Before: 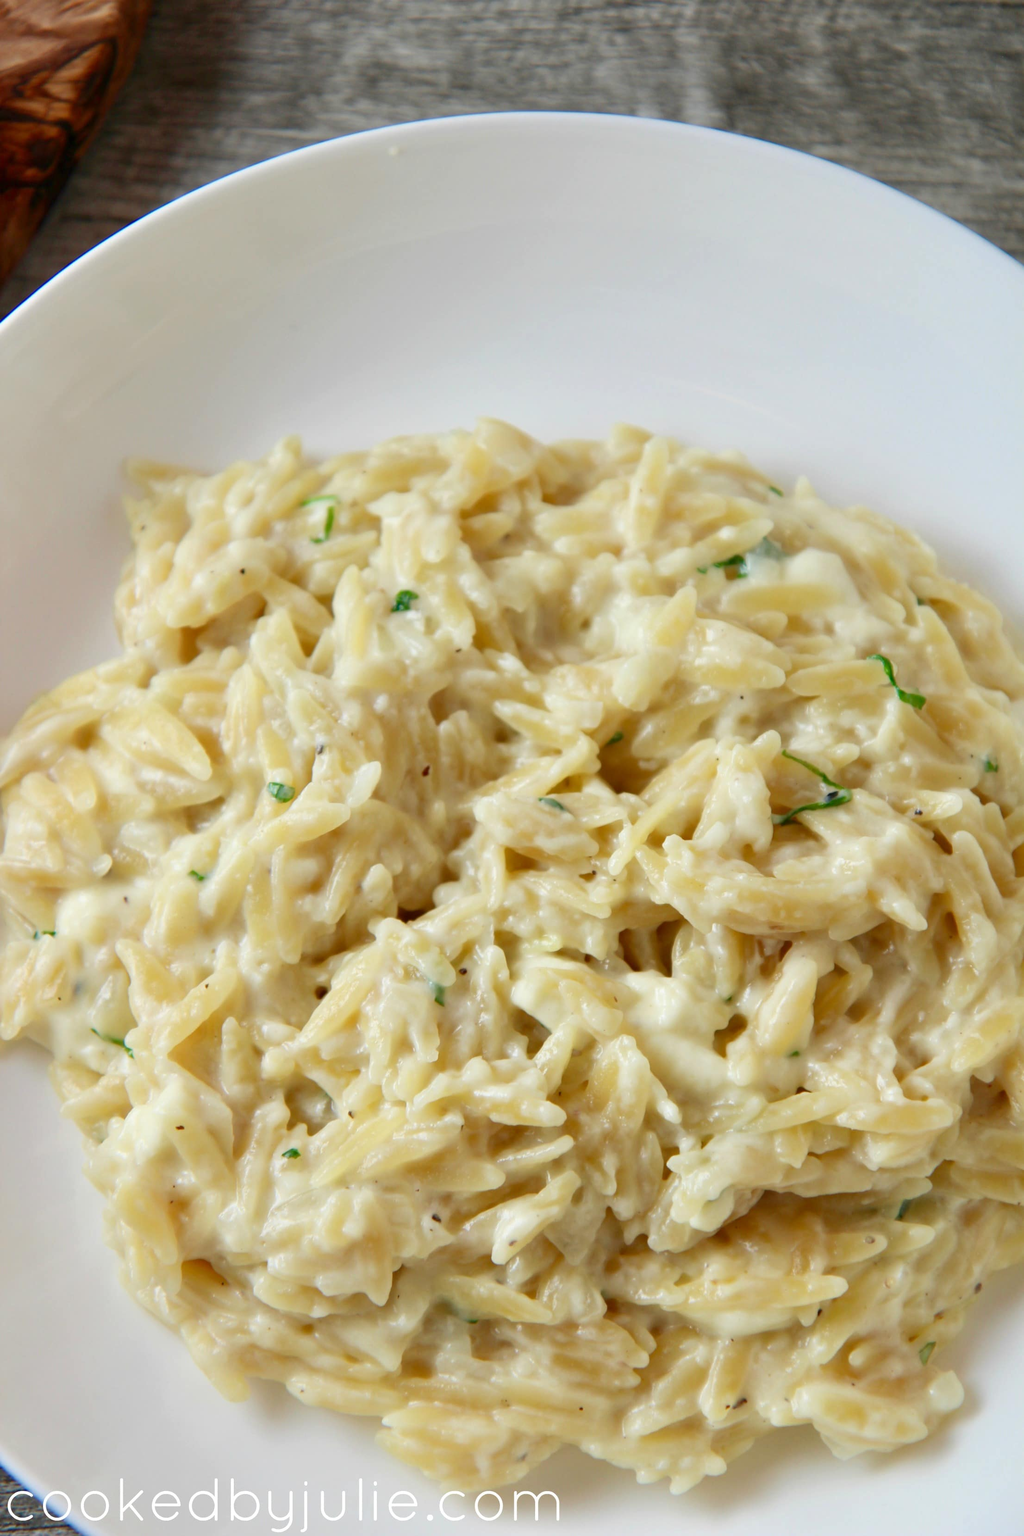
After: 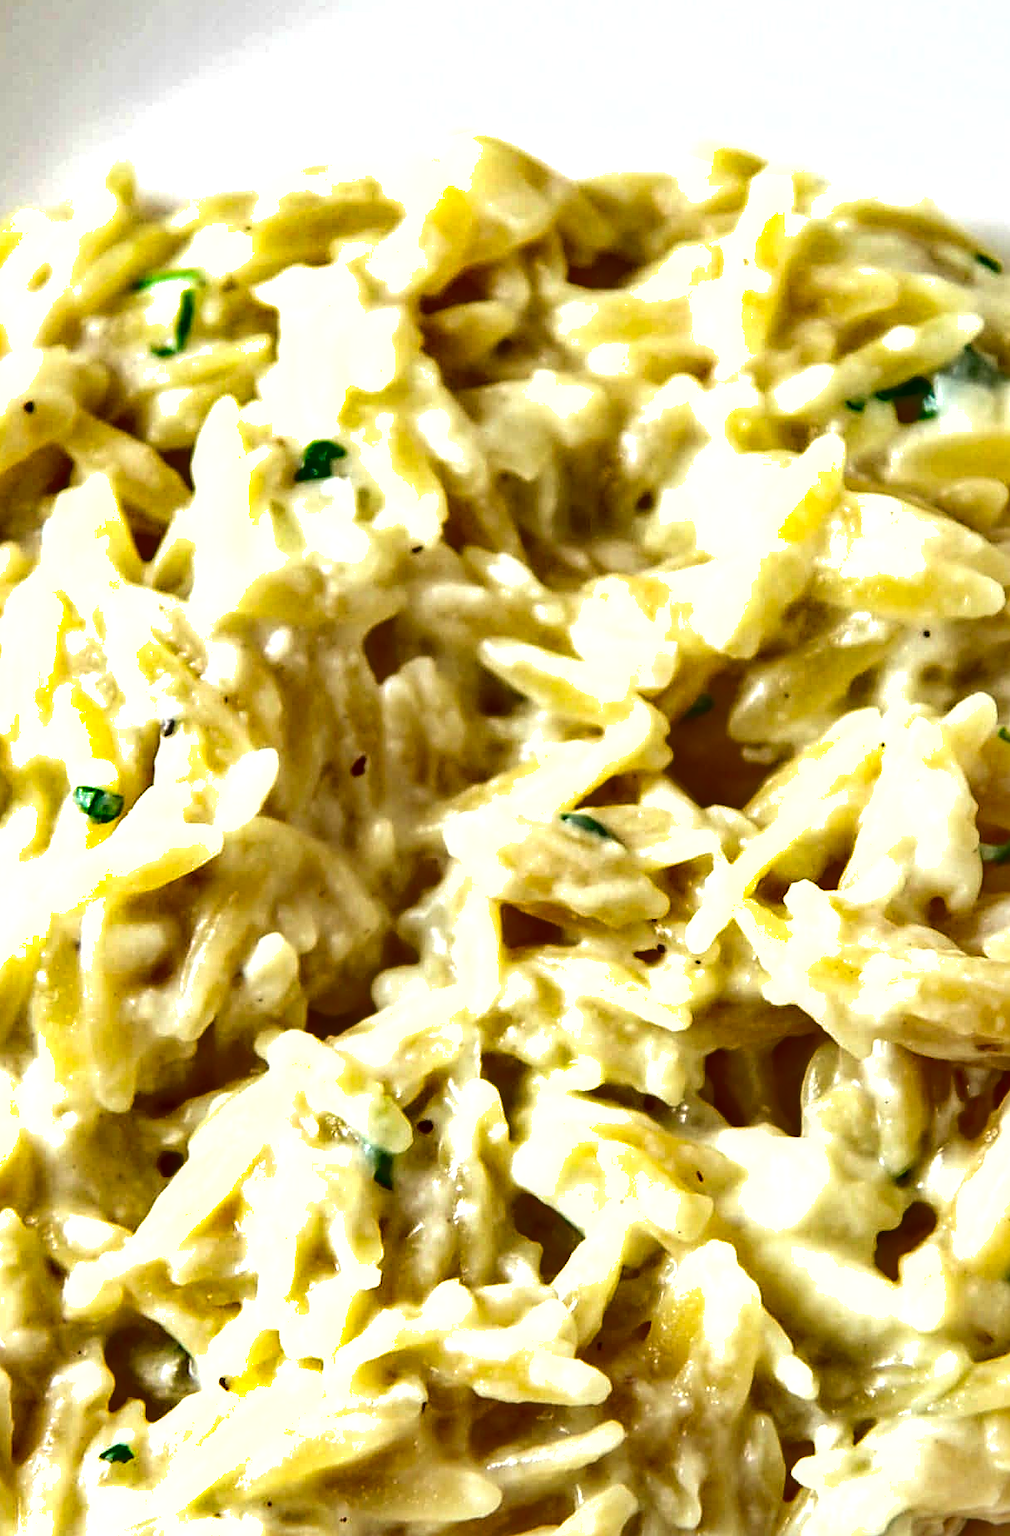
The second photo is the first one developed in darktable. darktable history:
local contrast: detail 130%
shadows and highlights: white point adjustment 0.114, highlights -70.71, soften with gaussian
levels: levels [0.026, 0.507, 0.987]
exposure: black level correction 0, exposure 1 EV, compensate exposure bias true, compensate highlight preservation false
contrast brightness saturation: contrast 0.14, brightness 0.221
tone equalizer: -8 EV 0.234 EV, -7 EV 0.384 EV, -6 EV 0.421 EV, -5 EV 0.23 EV, -3 EV -0.246 EV, -2 EV -0.404 EV, -1 EV -0.42 EV, +0 EV -0.252 EV, edges refinement/feathering 500, mask exposure compensation -1.57 EV, preserve details no
crop and rotate: left 22.128%, top 22.479%, right 22.933%, bottom 21.884%
sharpen: on, module defaults
